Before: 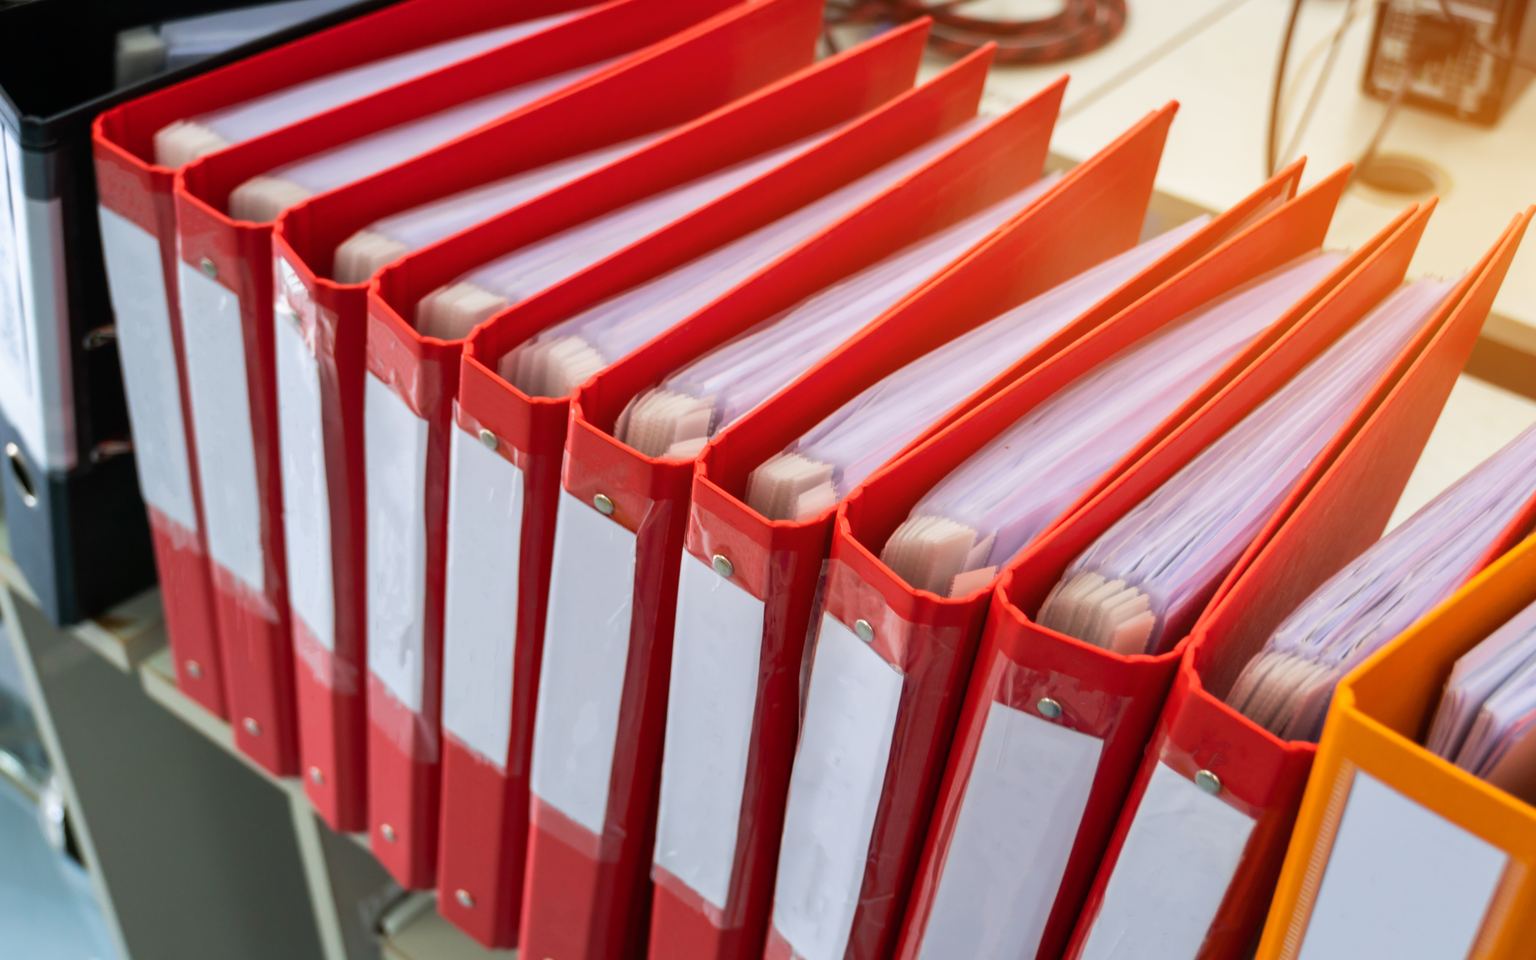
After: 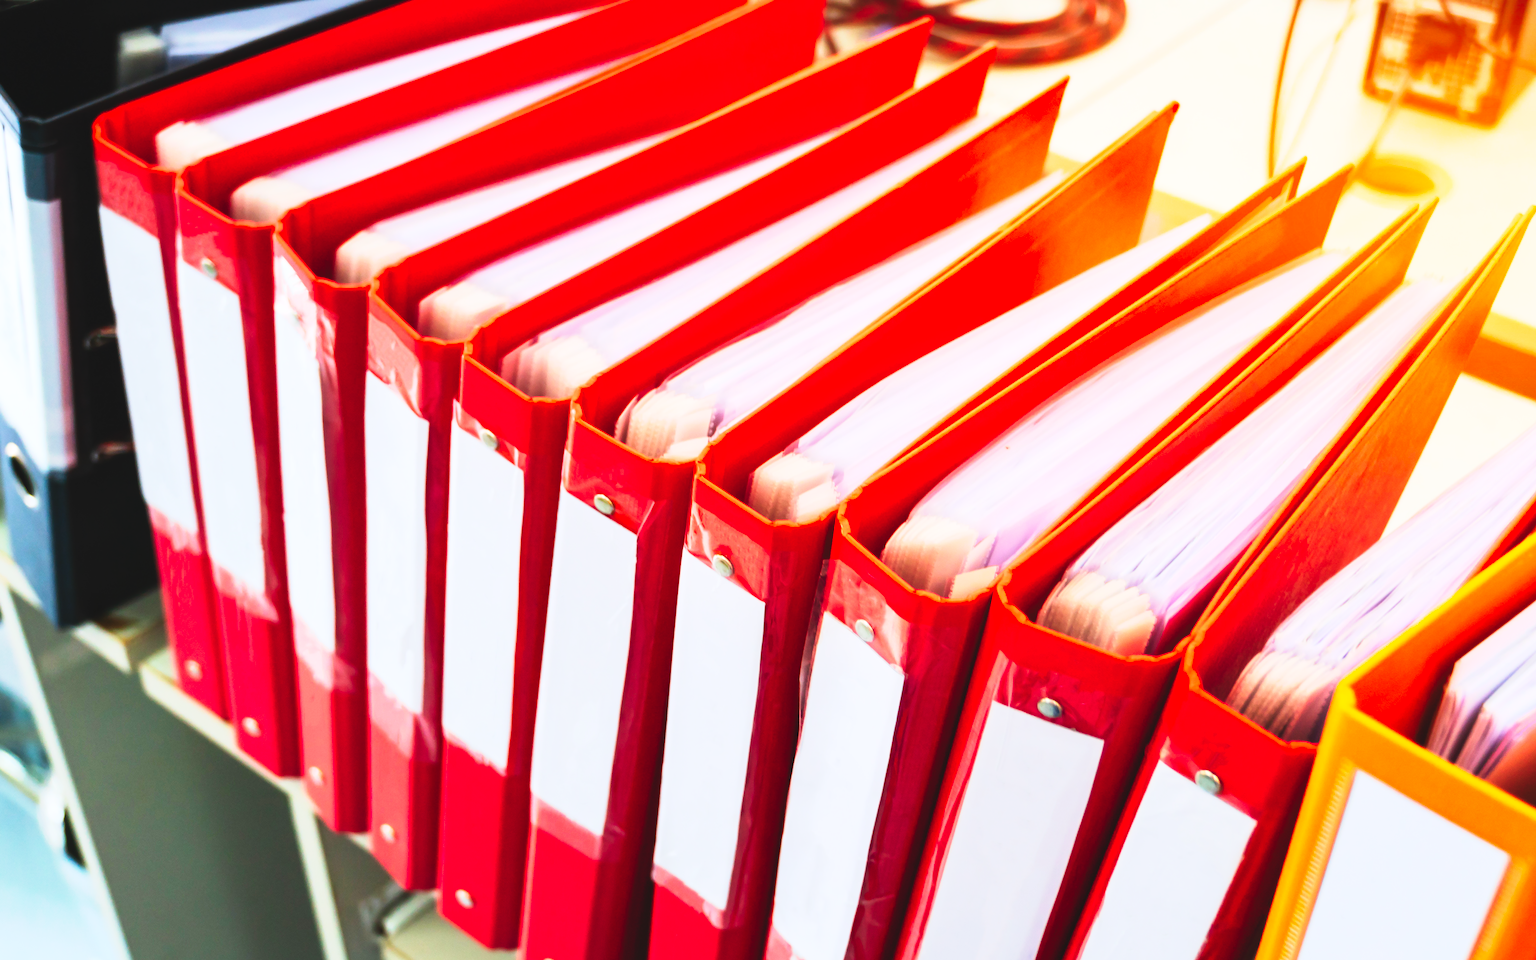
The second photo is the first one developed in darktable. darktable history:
contrast brightness saturation: contrast 0.243, brightness 0.269, saturation 0.391
tone curve: curves: ch0 [(0, 0) (0.003, 0.06) (0.011, 0.059) (0.025, 0.065) (0.044, 0.076) (0.069, 0.088) (0.1, 0.102) (0.136, 0.116) (0.177, 0.137) (0.224, 0.169) (0.277, 0.214) (0.335, 0.271) (0.399, 0.356) (0.468, 0.459) (0.543, 0.579) (0.623, 0.705) (0.709, 0.823) (0.801, 0.918) (0.898, 0.963) (1, 1)], preserve colors none
